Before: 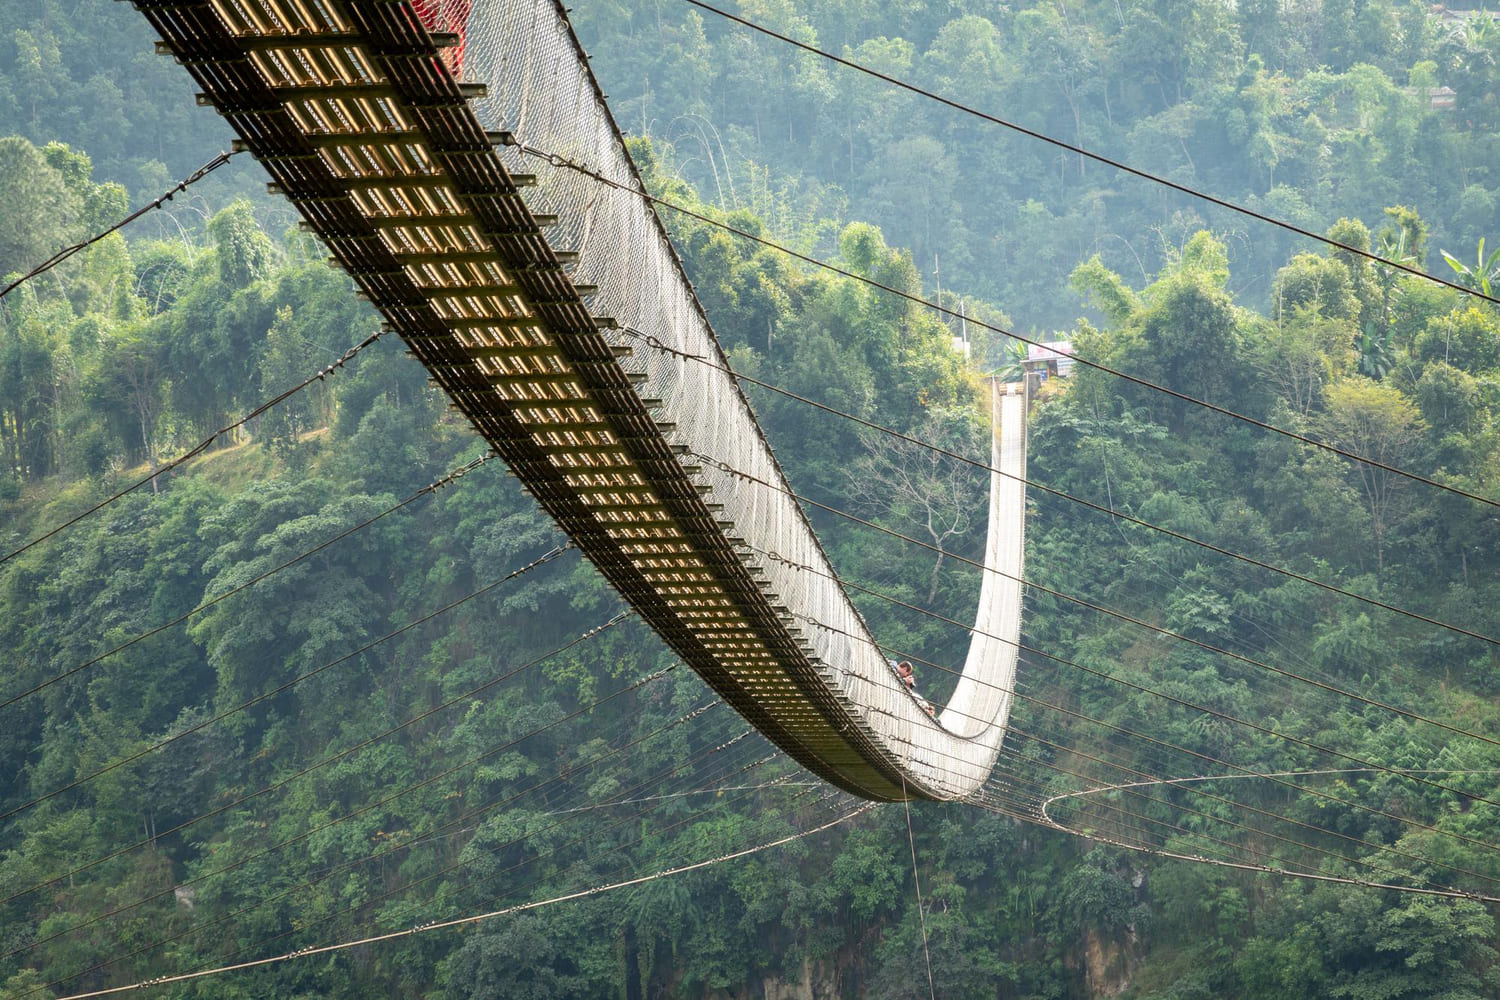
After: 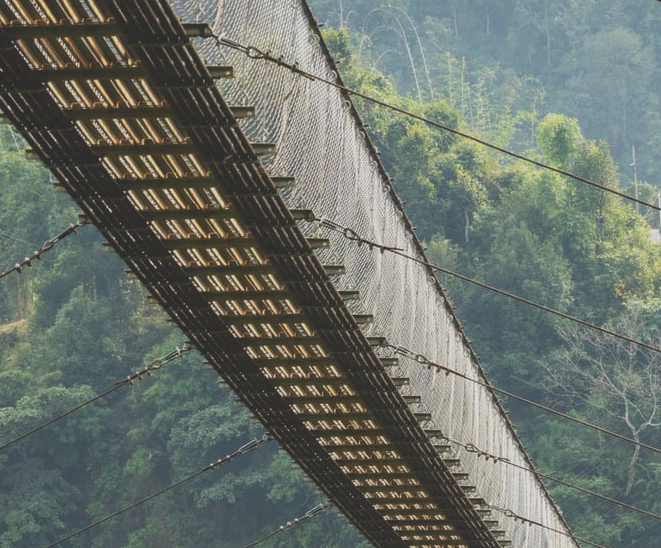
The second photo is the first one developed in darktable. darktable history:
crop: left 20.248%, top 10.86%, right 35.675%, bottom 34.321%
exposure: black level correction -0.036, exposure -0.497 EV, compensate highlight preservation false
